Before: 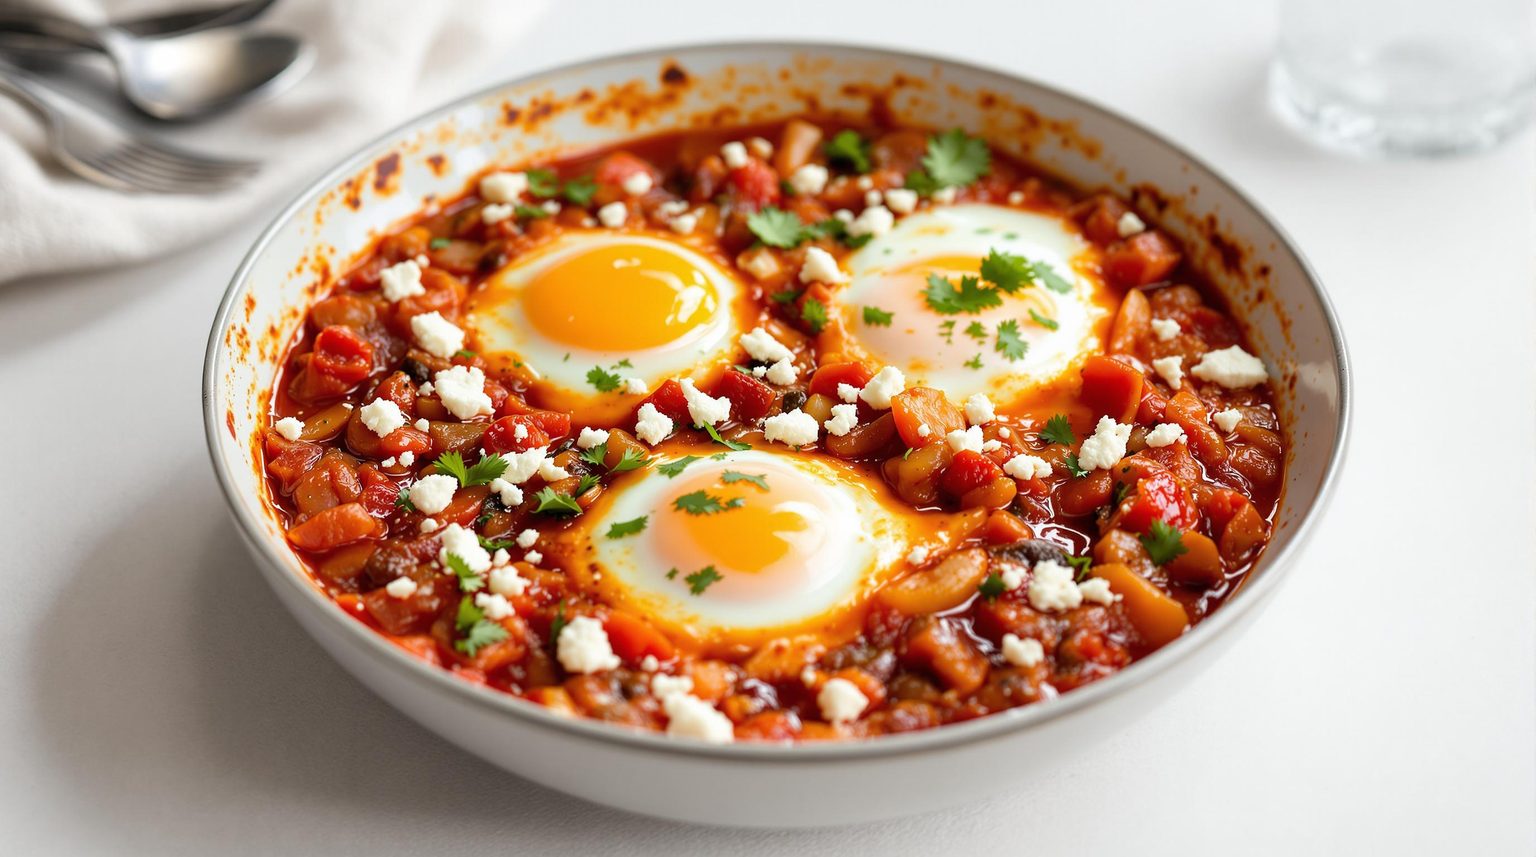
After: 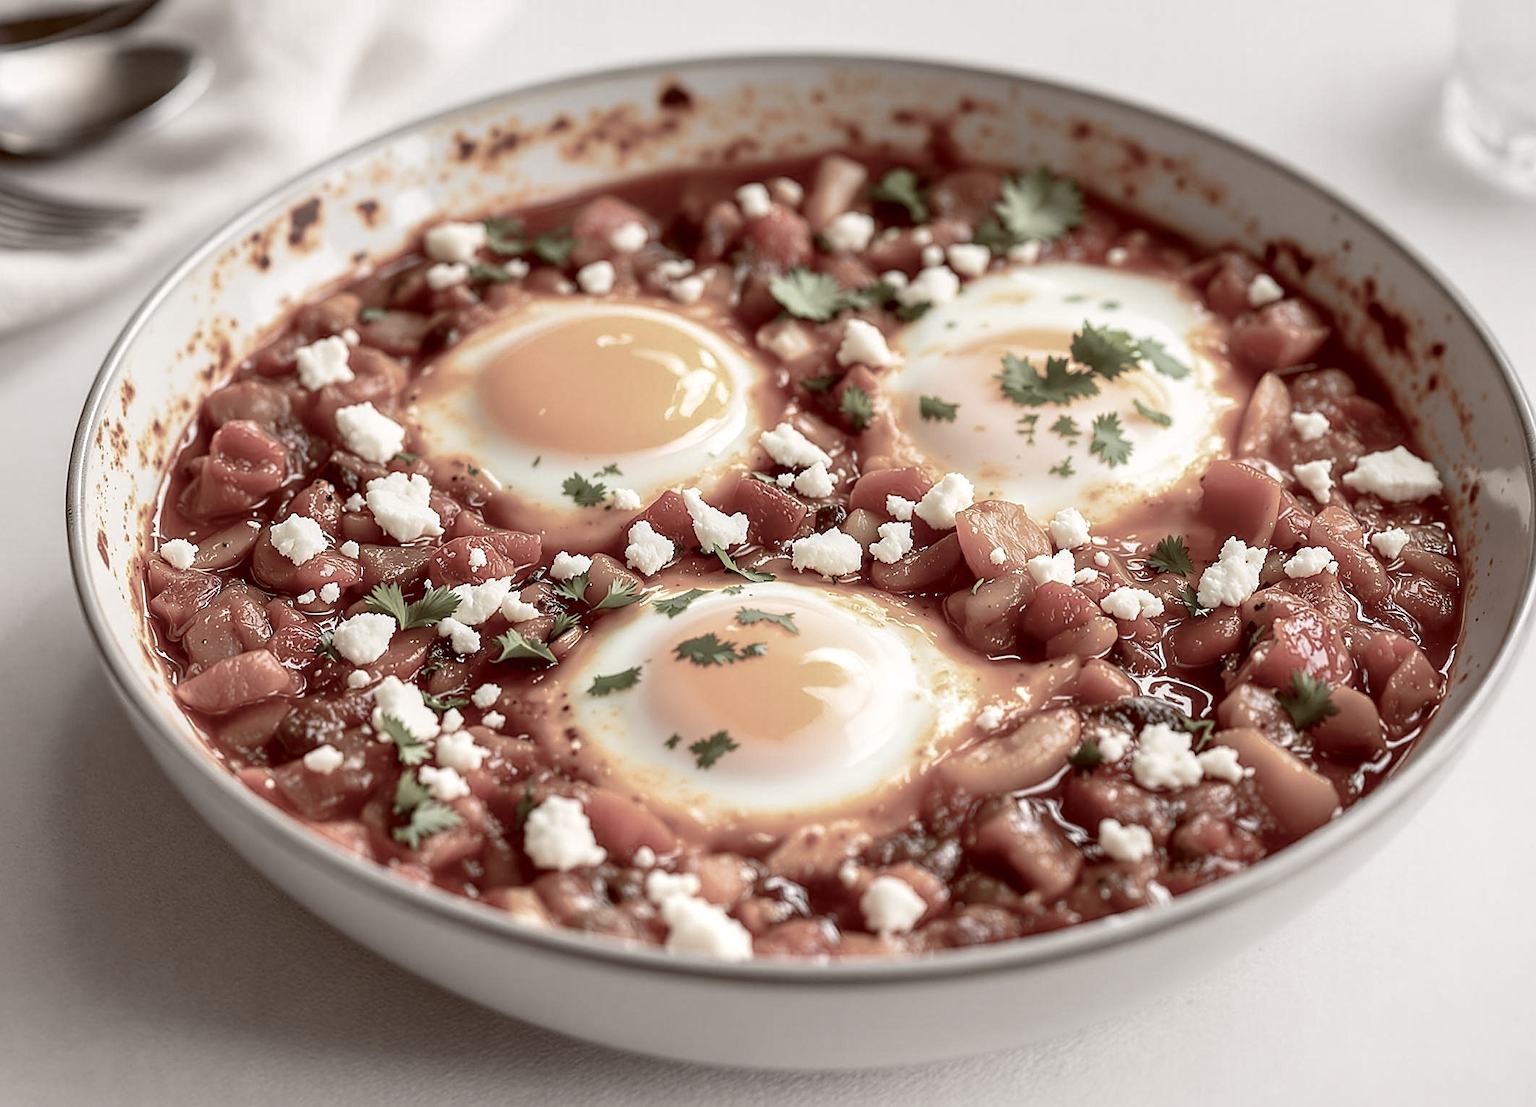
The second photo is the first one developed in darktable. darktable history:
sharpen: on, module defaults
local contrast: detail 150%
crop: left 9.88%, right 12.664%
color balance rgb: shadows lift › luminance 1%, shadows lift › chroma 0.2%, shadows lift › hue 20°, power › luminance 1%, power › chroma 0.4%, power › hue 34°, highlights gain › luminance 0.8%, highlights gain › chroma 0.4%, highlights gain › hue 44°, global offset › chroma 0.4%, global offset › hue 34°, white fulcrum 0.08 EV, linear chroma grading › shadows -7%, linear chroma grading › highlights -7%, linear chroma grading › global chroma -10%, linear chroma grading › mid-tones -8%, perceptual saturation grading › global saturation -28%, perceptual saturation grading › highlights -20%, perceptual saturation grading › mid-tones -24%, perceptual saturation grading › shadows -24%, perceptual brilliance grading › global brilliance -1%, perceptual brilliance grading › highlights -1%, perceptual brilliance grading › mid-tones -1%, perceptual brilliance grading › shadows -1%, global vibrance -17%, contrast -6%
rotate and perspective: automatic cropping off
